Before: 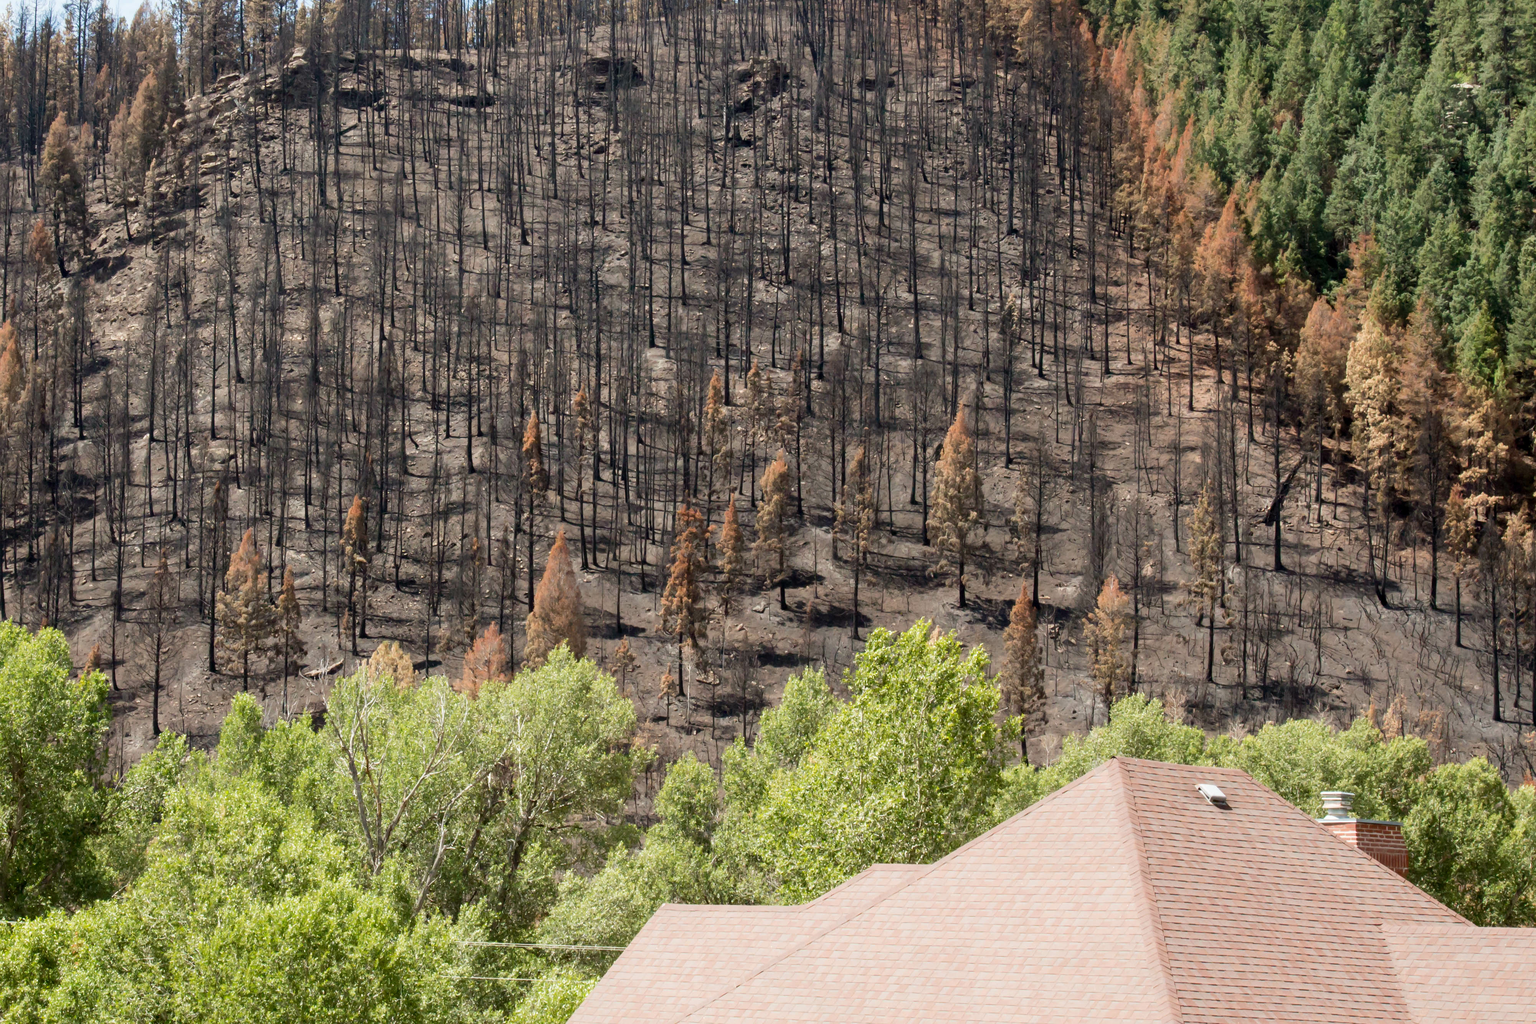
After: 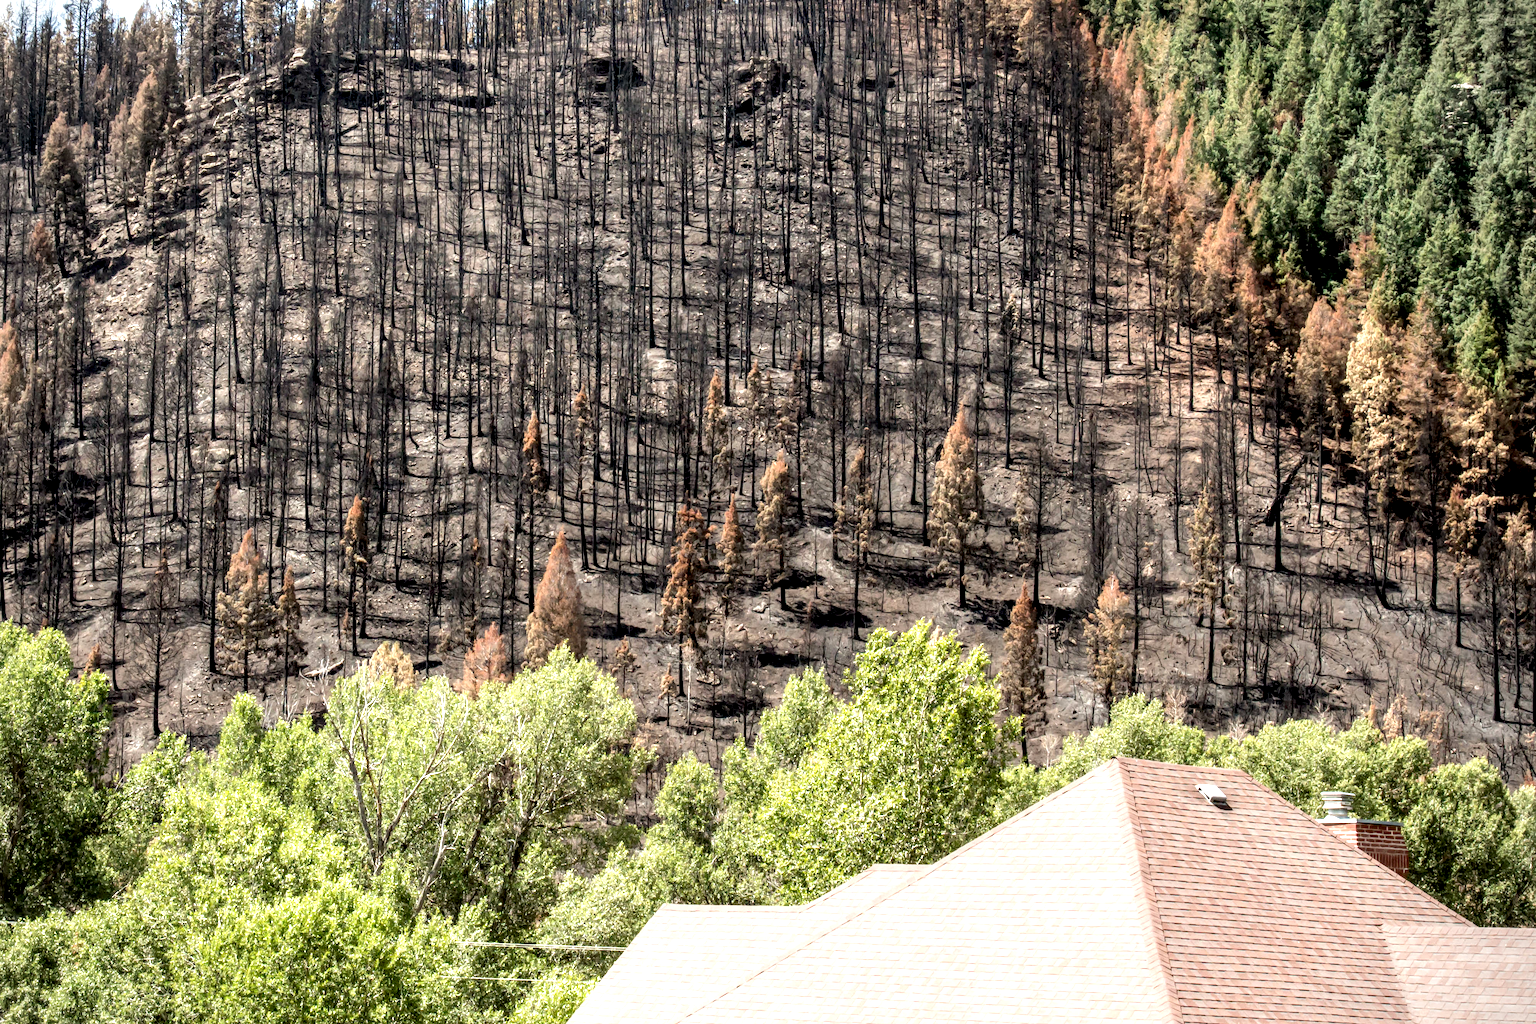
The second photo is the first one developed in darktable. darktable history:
local contrast: highlights 65%, shadows 53%, detail 168%, midtone range 0.52
vignetting: fall-off start 91.64%
tone equalizer: -8 EV -0.389 EV, -7 EV -0.359 EV, -6 EV -0.321 EV, -5 EV -0.22 EV, -3 EV 0.248 EV, -2 EV 0.346 EV, -1 EV 0.38 EV, +0 EV 0.421 EV
